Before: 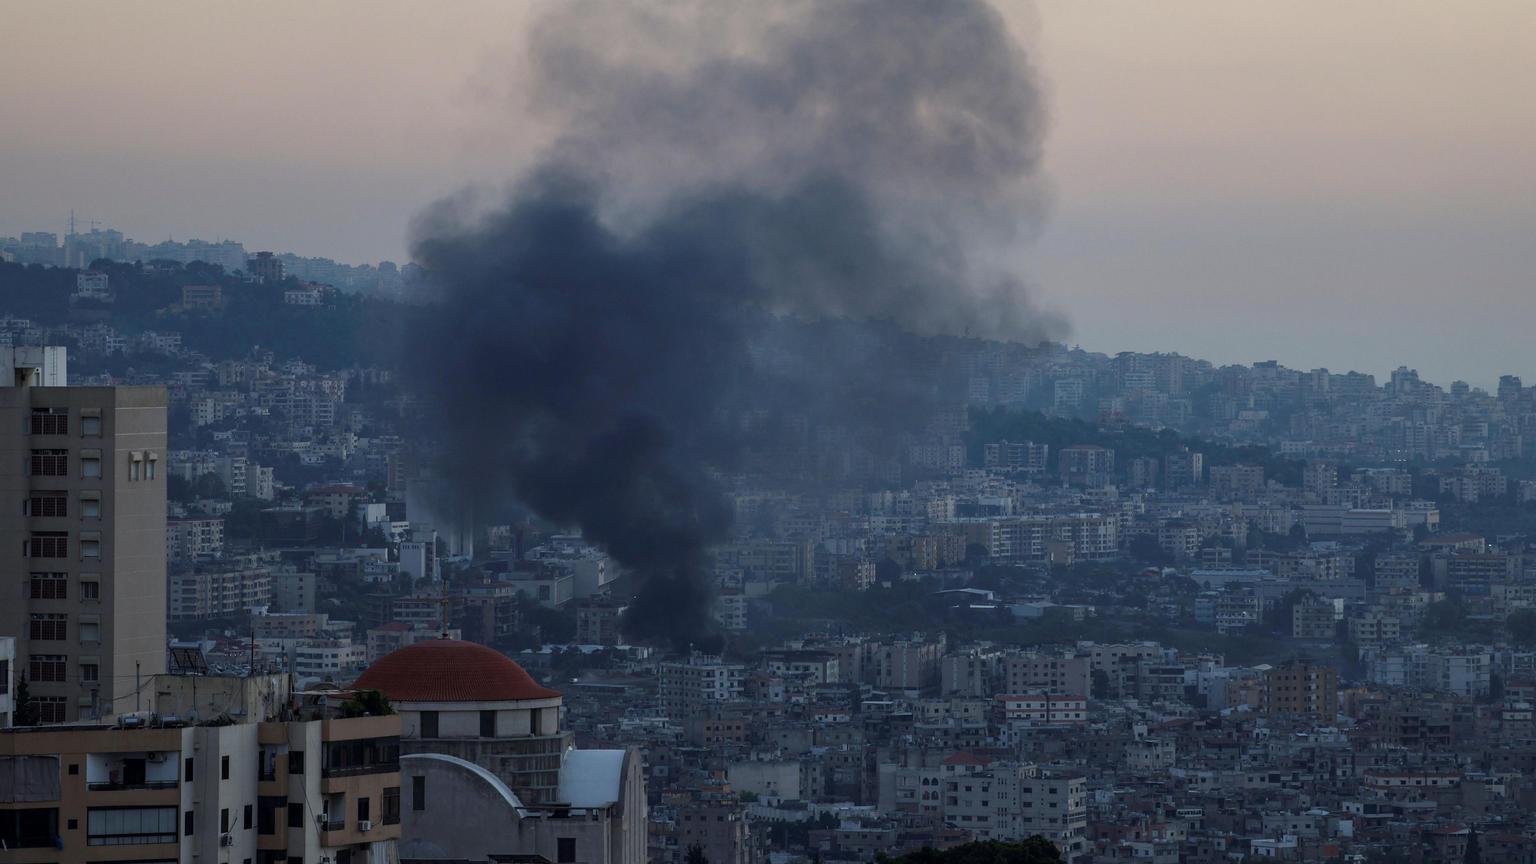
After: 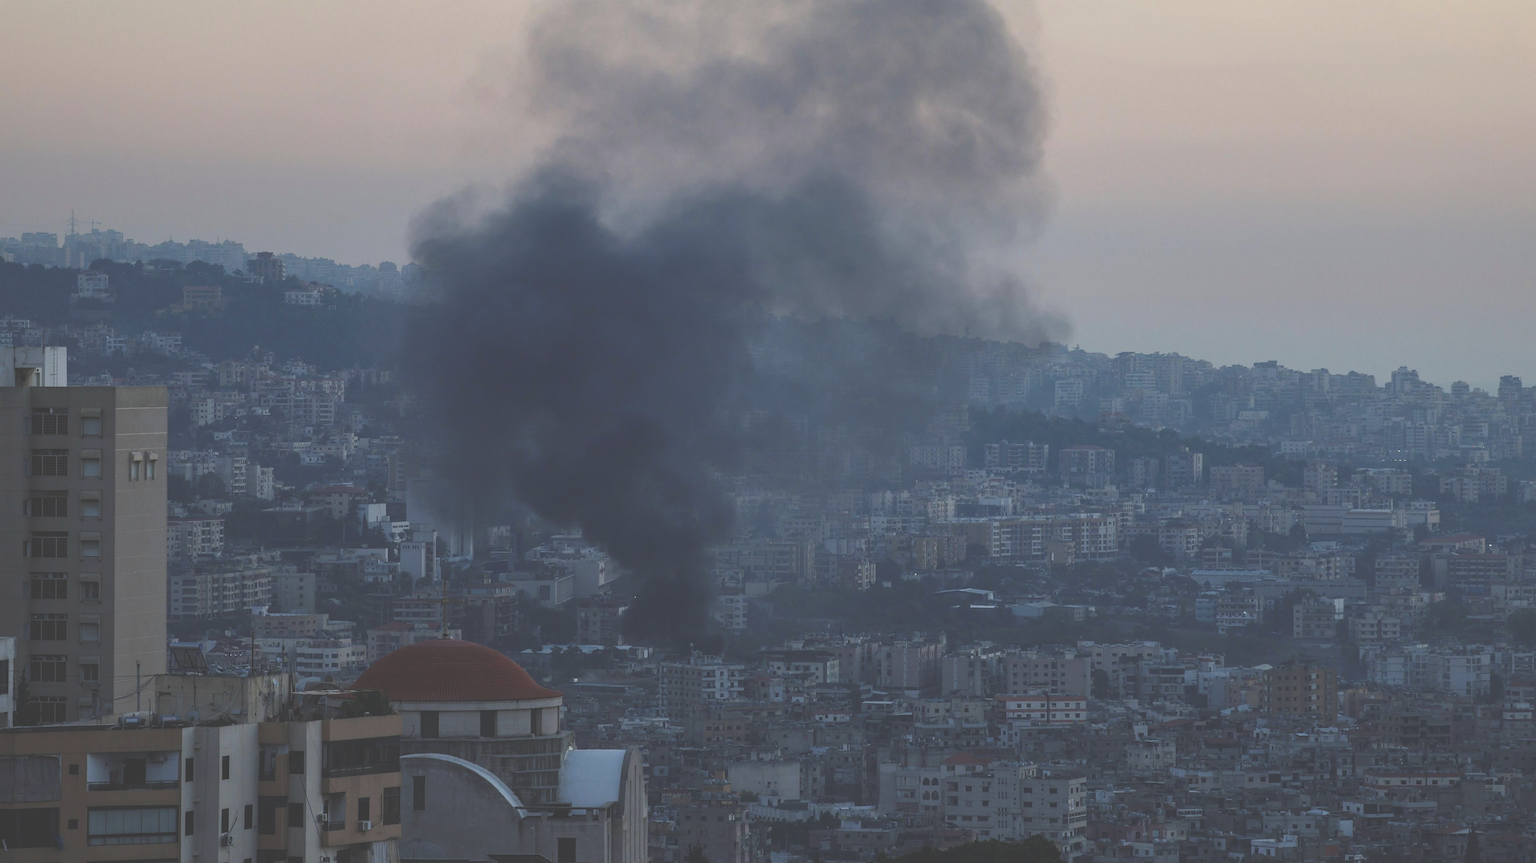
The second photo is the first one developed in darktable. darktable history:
exposure: black level correction -0.041, exposure 0.065 EV, compensate highlight preservation false
